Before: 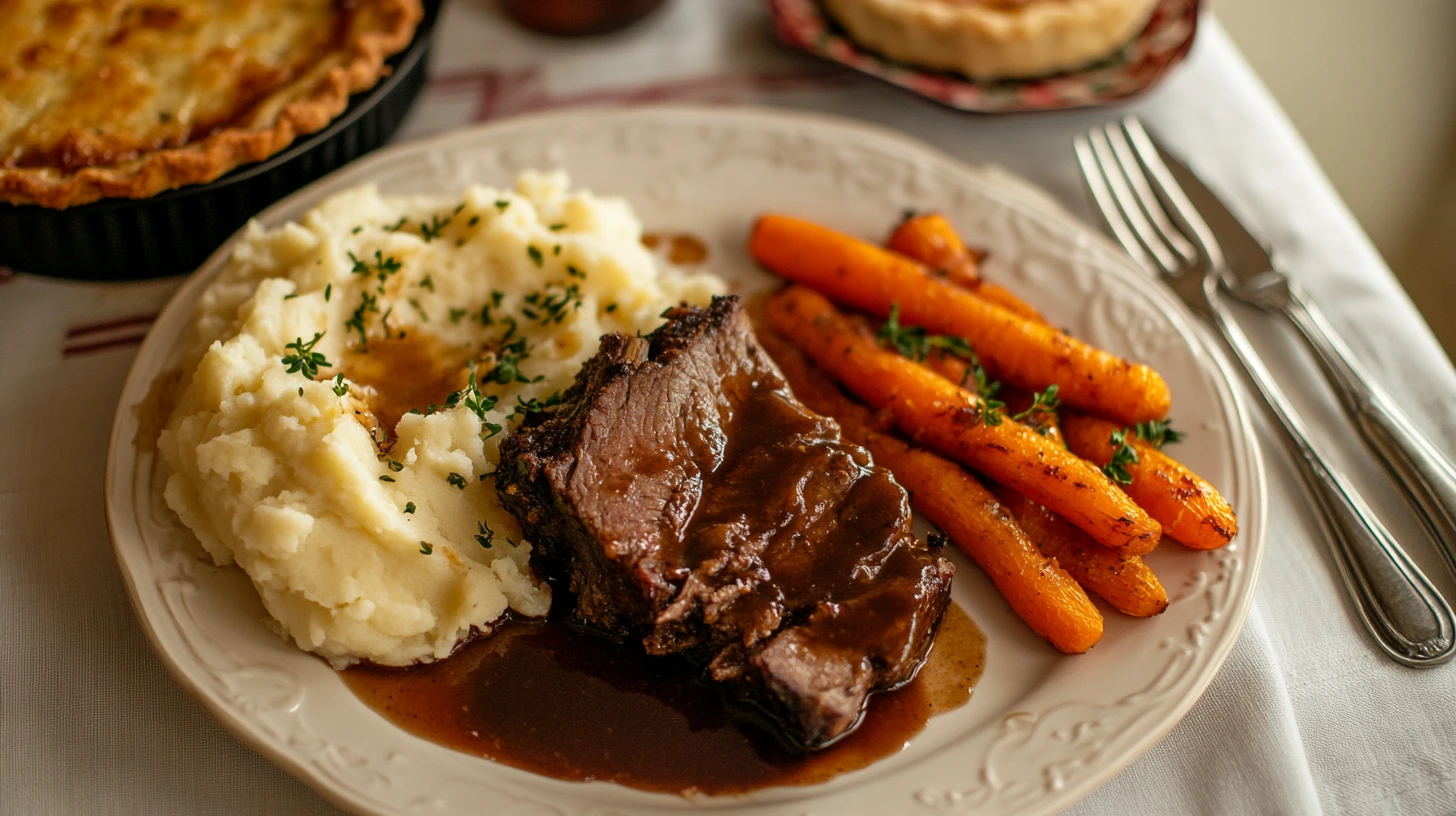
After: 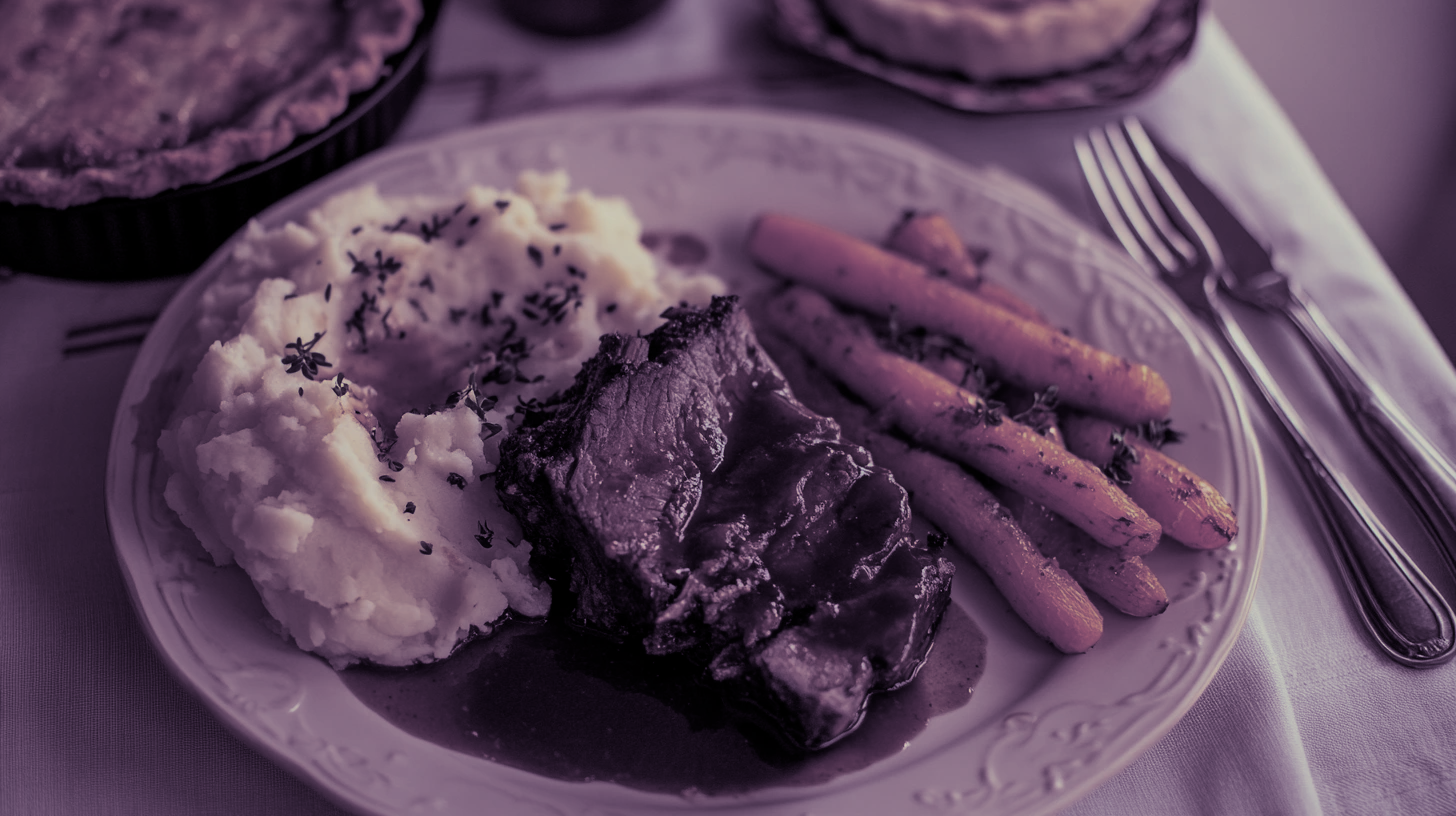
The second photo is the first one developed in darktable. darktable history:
white balance: emerald 1
exposure: black level correction 0, exposure -0.766 EV, compensate highlight preservation false
tone equalizer: on, module defaults
split-toning: shadows › hue 266.4°, shadows › saturation 0.4, highlights › hue 61.2°, highlights › saturation 0.3, compress 0%
